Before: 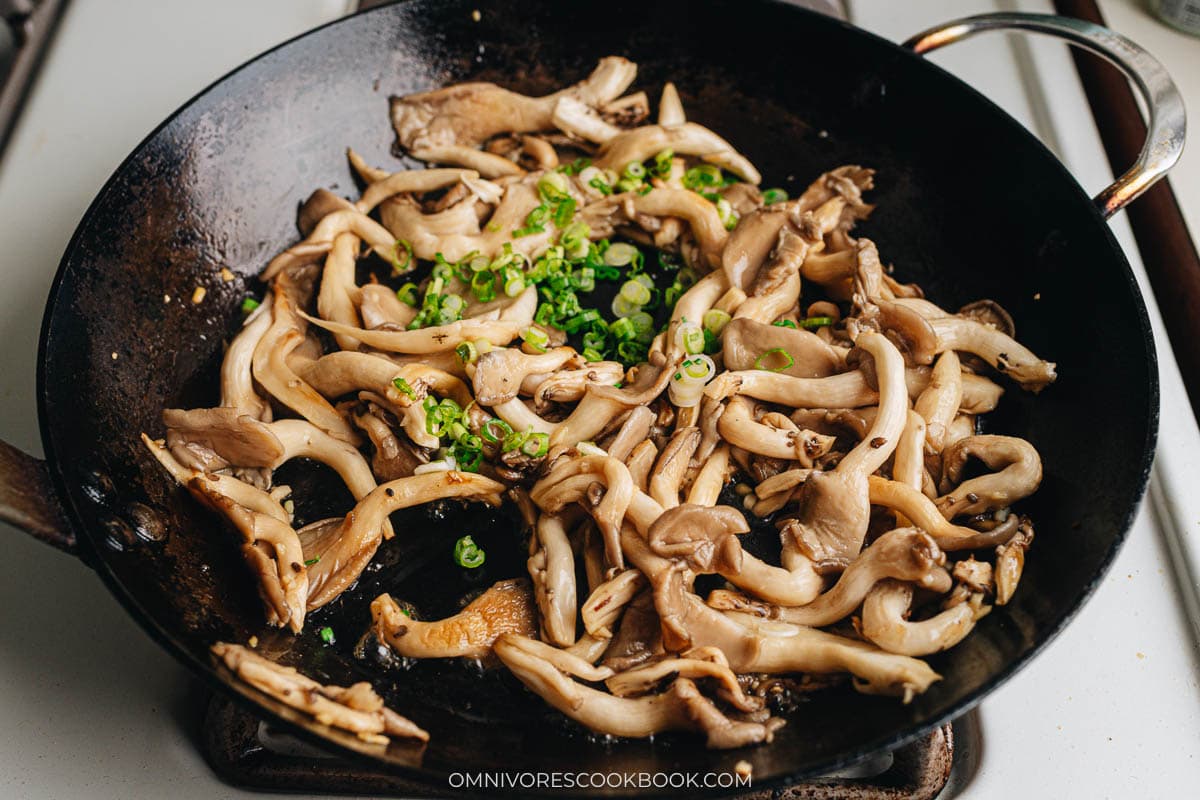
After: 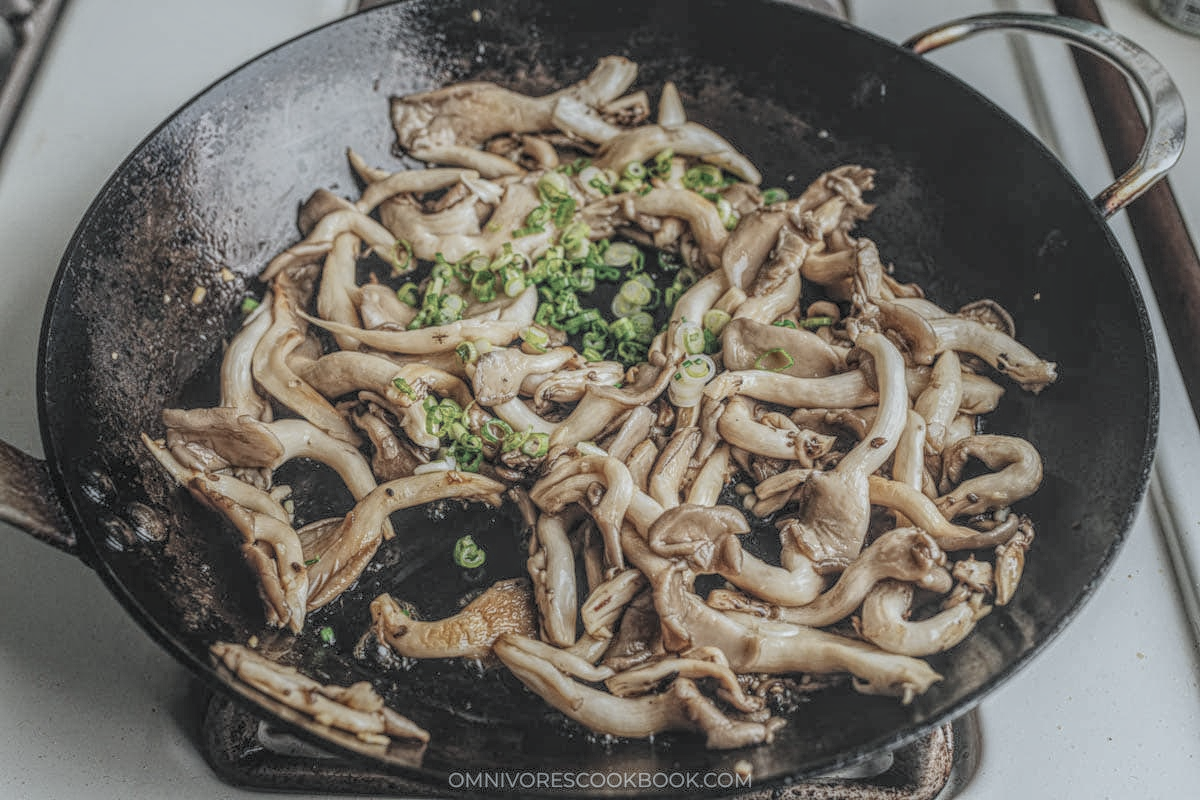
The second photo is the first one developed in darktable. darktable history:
white balance: red 0.925, blue 1.046
local contrast: highlights 20%, shadows 30%, detail 200%, midtone range 0.2
contrast brightness saturation: brightness 0.18, saturation -0.5
